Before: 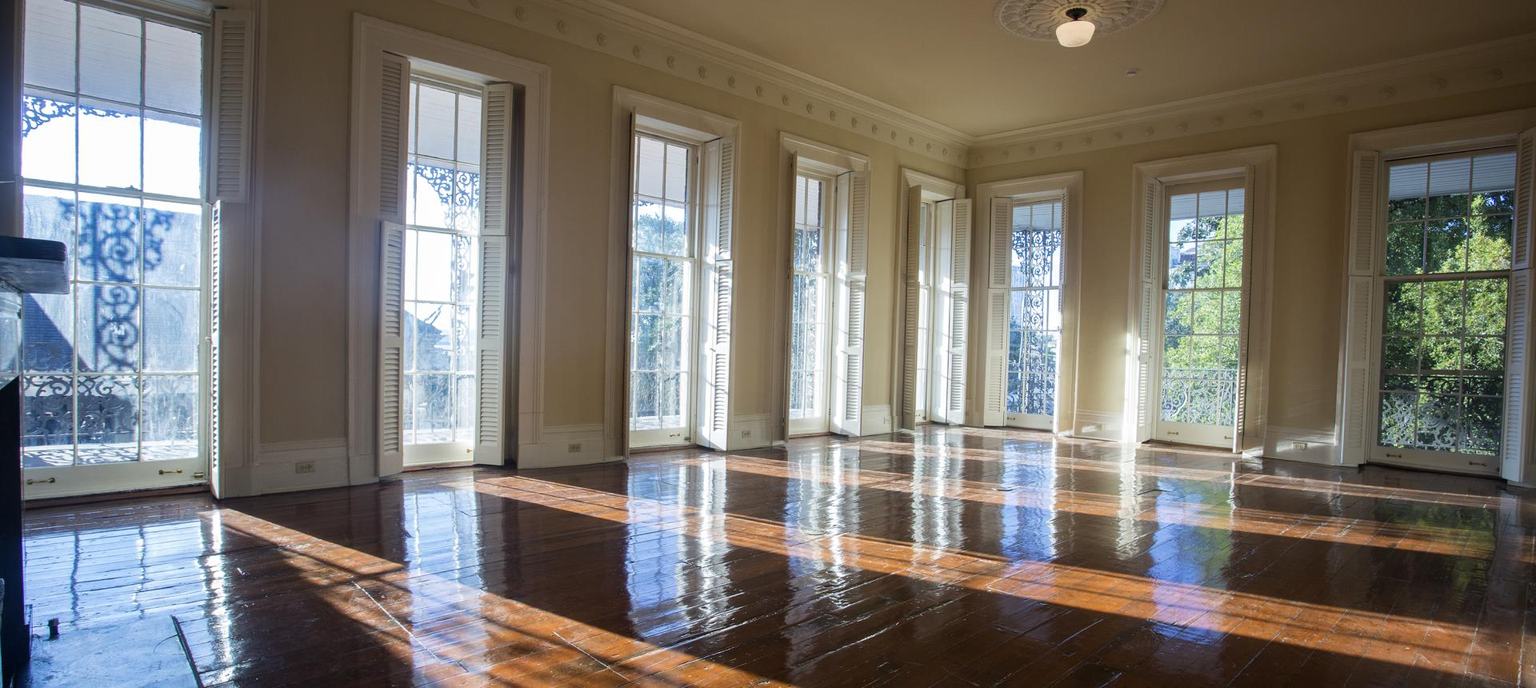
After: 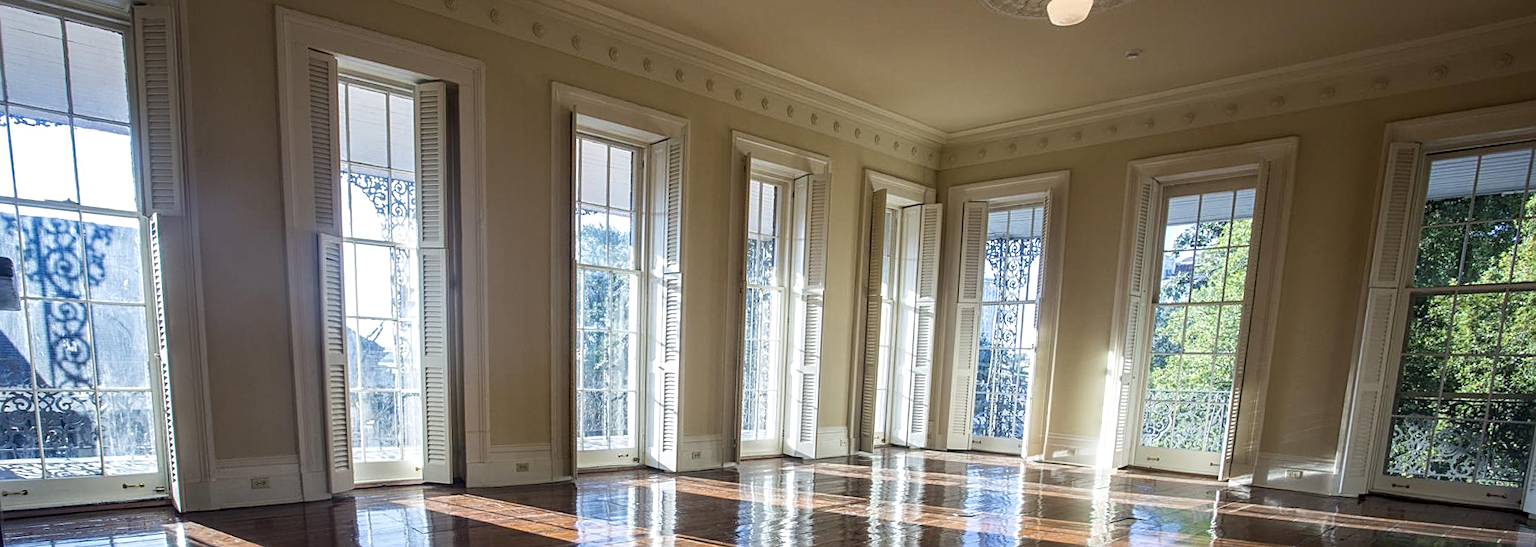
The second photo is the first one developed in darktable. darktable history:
rotate and perspective: rotation 0.062°, lens shift (vertical) 0.115, lens shift (horizontal) -0.133, crop left 0.047, crop right 0.94, crop top 0.061, crop bottom 0.94
contrast brightness saturation: contrast 0.07
crop: bottom 19.644%
sharpen: on, module defaults
local contrast: on, module defaults
tone equalizer: on, module defaults
